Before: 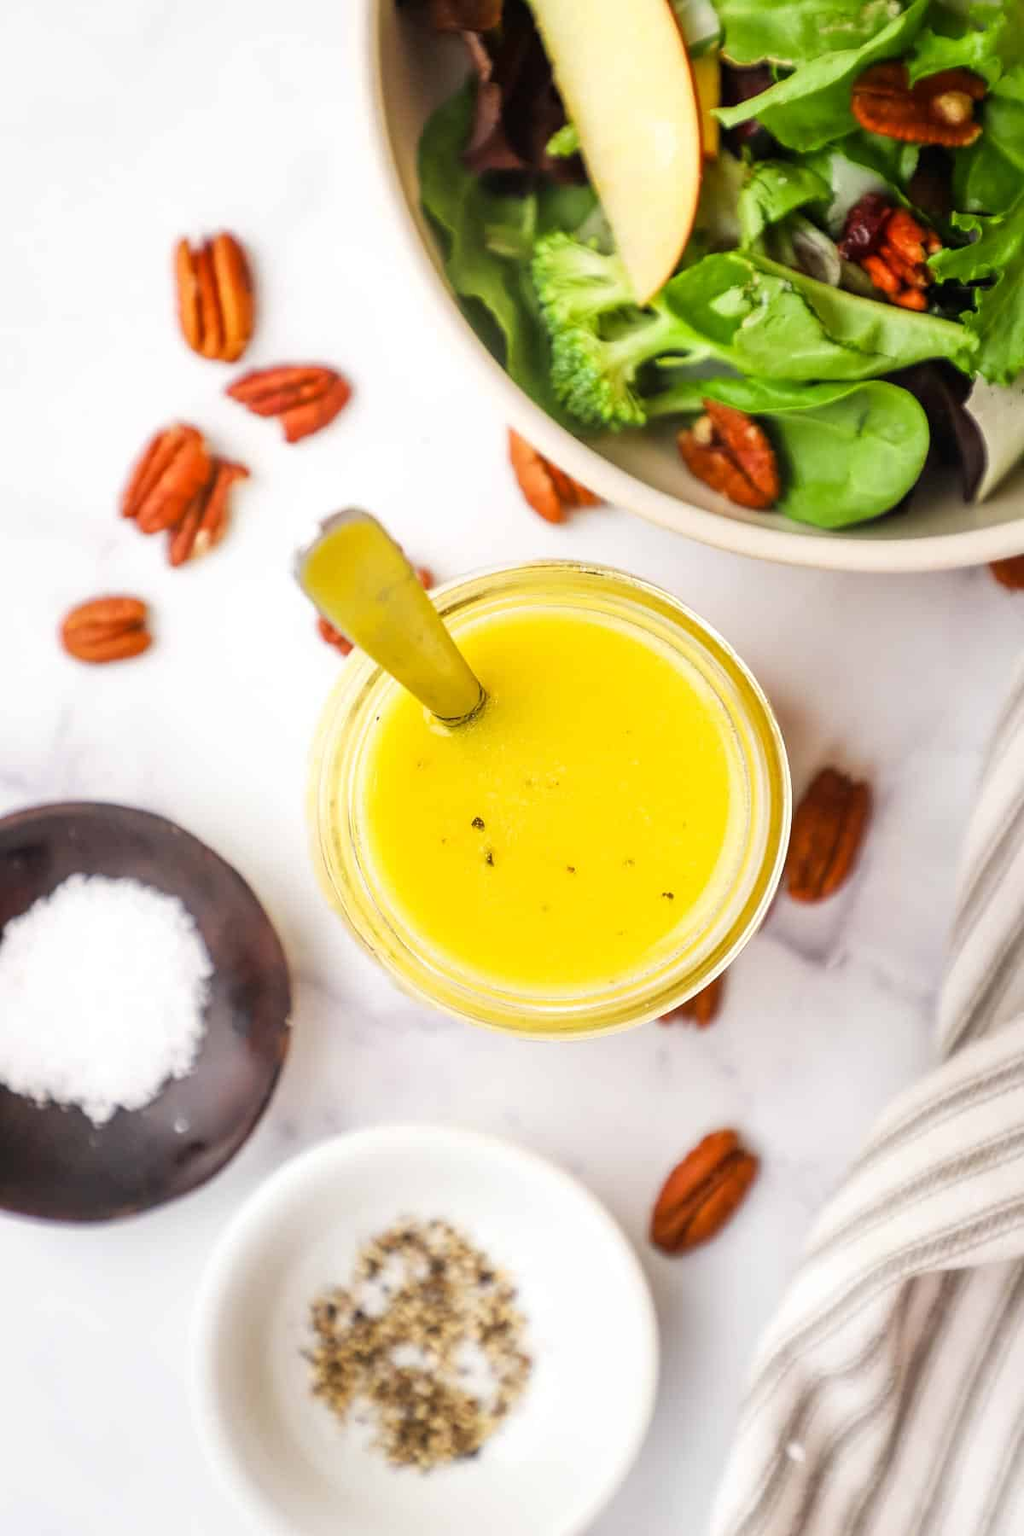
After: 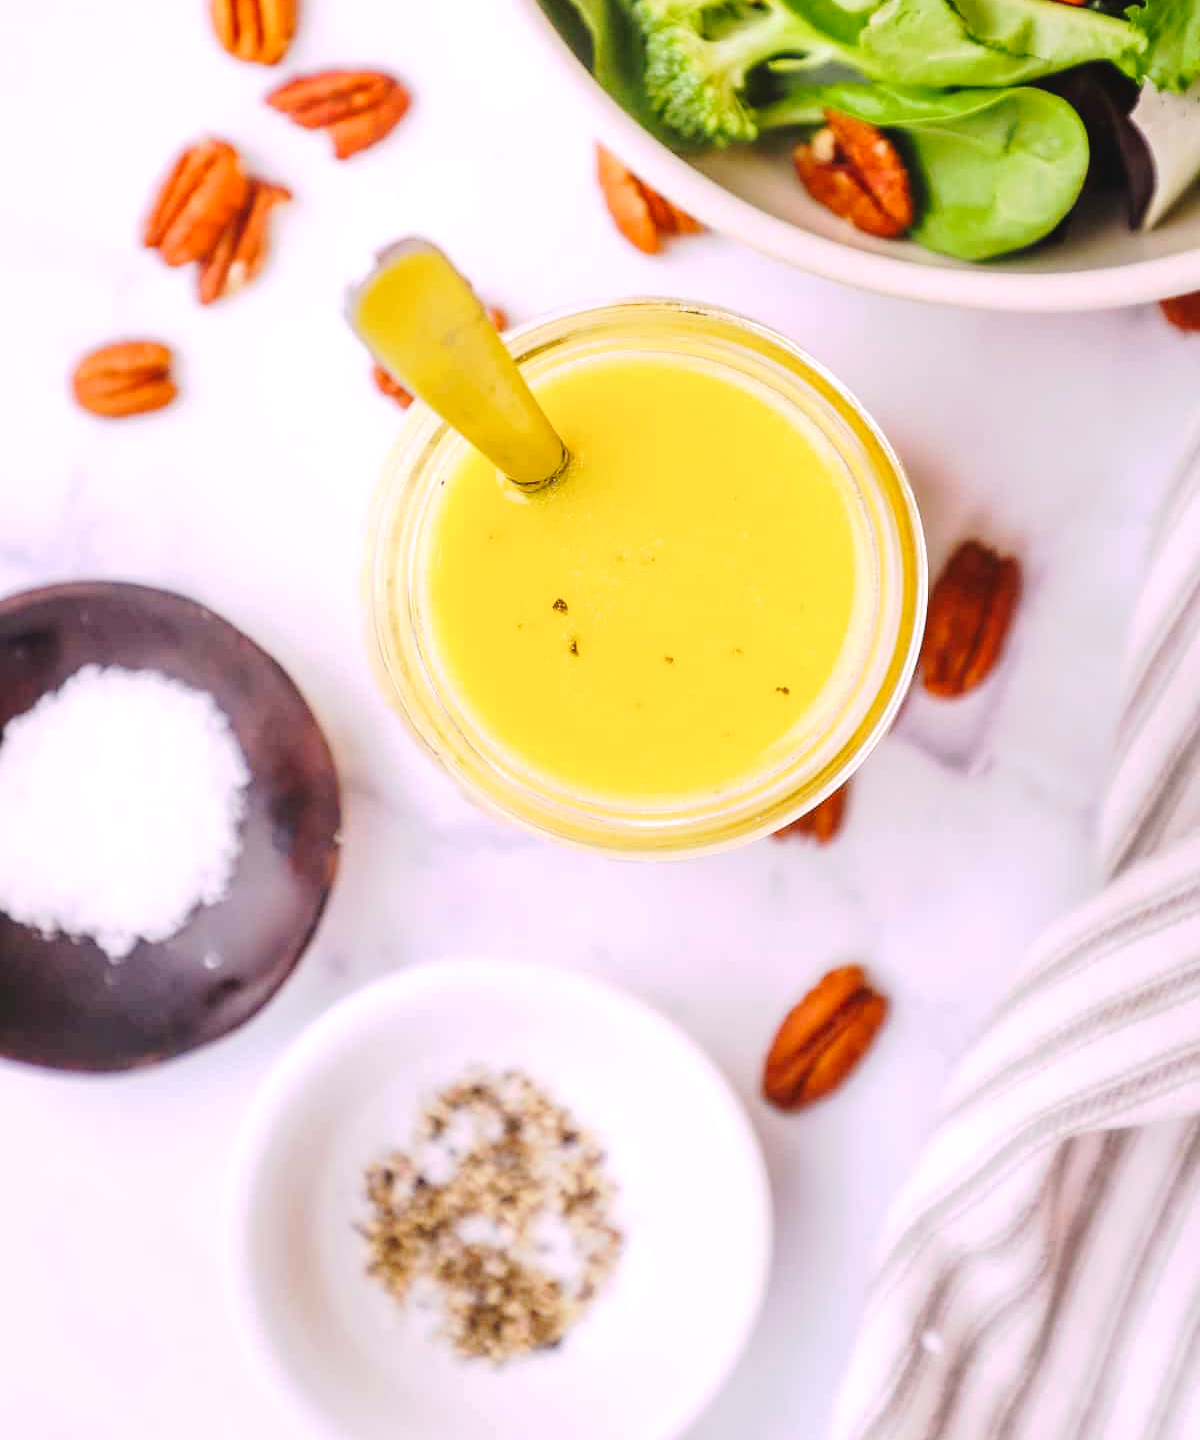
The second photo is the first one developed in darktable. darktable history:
crop and rotate: top 19.998%
tone curve: curves: ch0 [(0, 0) (0.003, 0.031) (0.011, 0.041) (0.025, 0.054) (0.044, 0.06) (0.069, 0.083) (0.1, 0.108) (0.136, 0.135) (0.177, 0.179) (0.224, 0.231) (0.277, 0.294) (0.335, 0.378) (0.399, 0.463) (0.468, 0.552) (0.543, 0.627) (0.623, 0.694) (0.709, 0.776) (0.801, 0.849) (0.898, 0.905) (1, 1)], preserve colors none
white balance: red 1.066, blue 1.119
